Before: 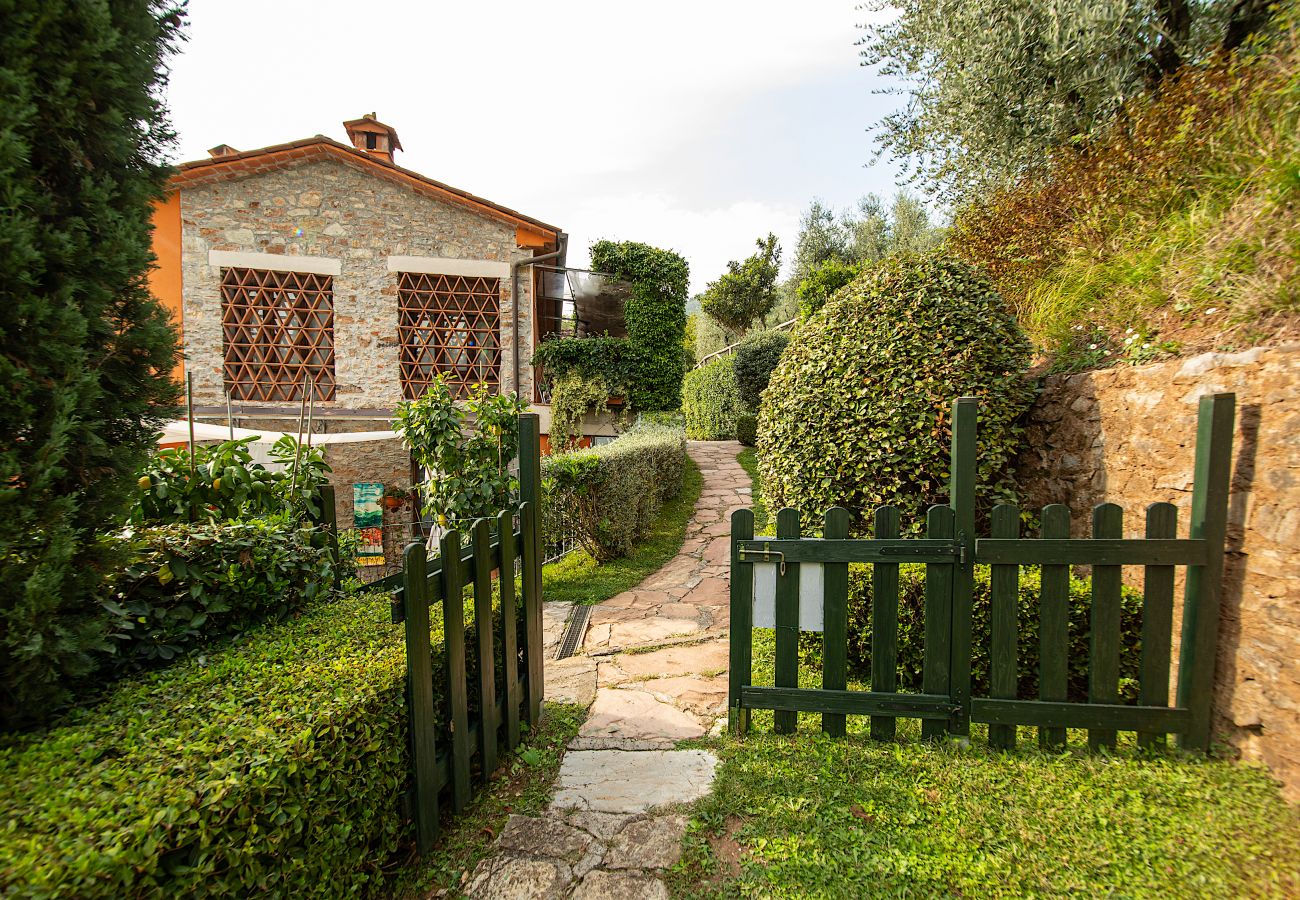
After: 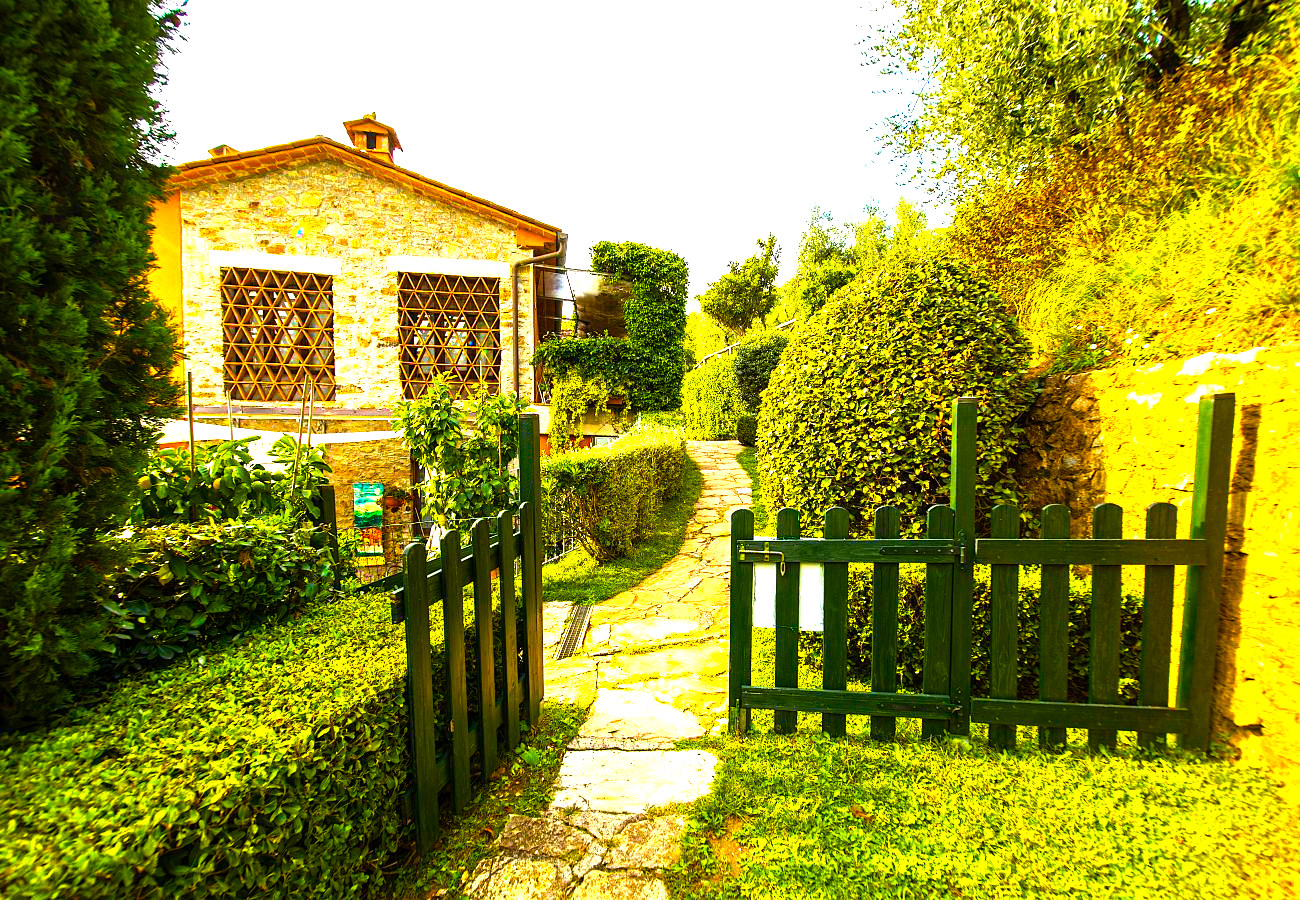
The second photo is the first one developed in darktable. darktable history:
base curve: exposure shift 0, preserve colors none
color balance rgb: linear chroma grading › shadows -40%, linear chroma grading › highlights 40%, linear chroma grading › global chroma 45%, linear chroma grading › mid-tones -30%, perceptual saturation grading › global saturation 55%, perceptual saturation grading › highlights -50%, perceptual saturation grading › mid-tones 40%, perceptual saturation grading › shadows 30%, perceptual brilliance grading › global brilliance 20%, perceptual brilliance grading › shadows -40%, global vibrance 35%
exposure: exposure 0.999 EV, compensate highlight preservation false
